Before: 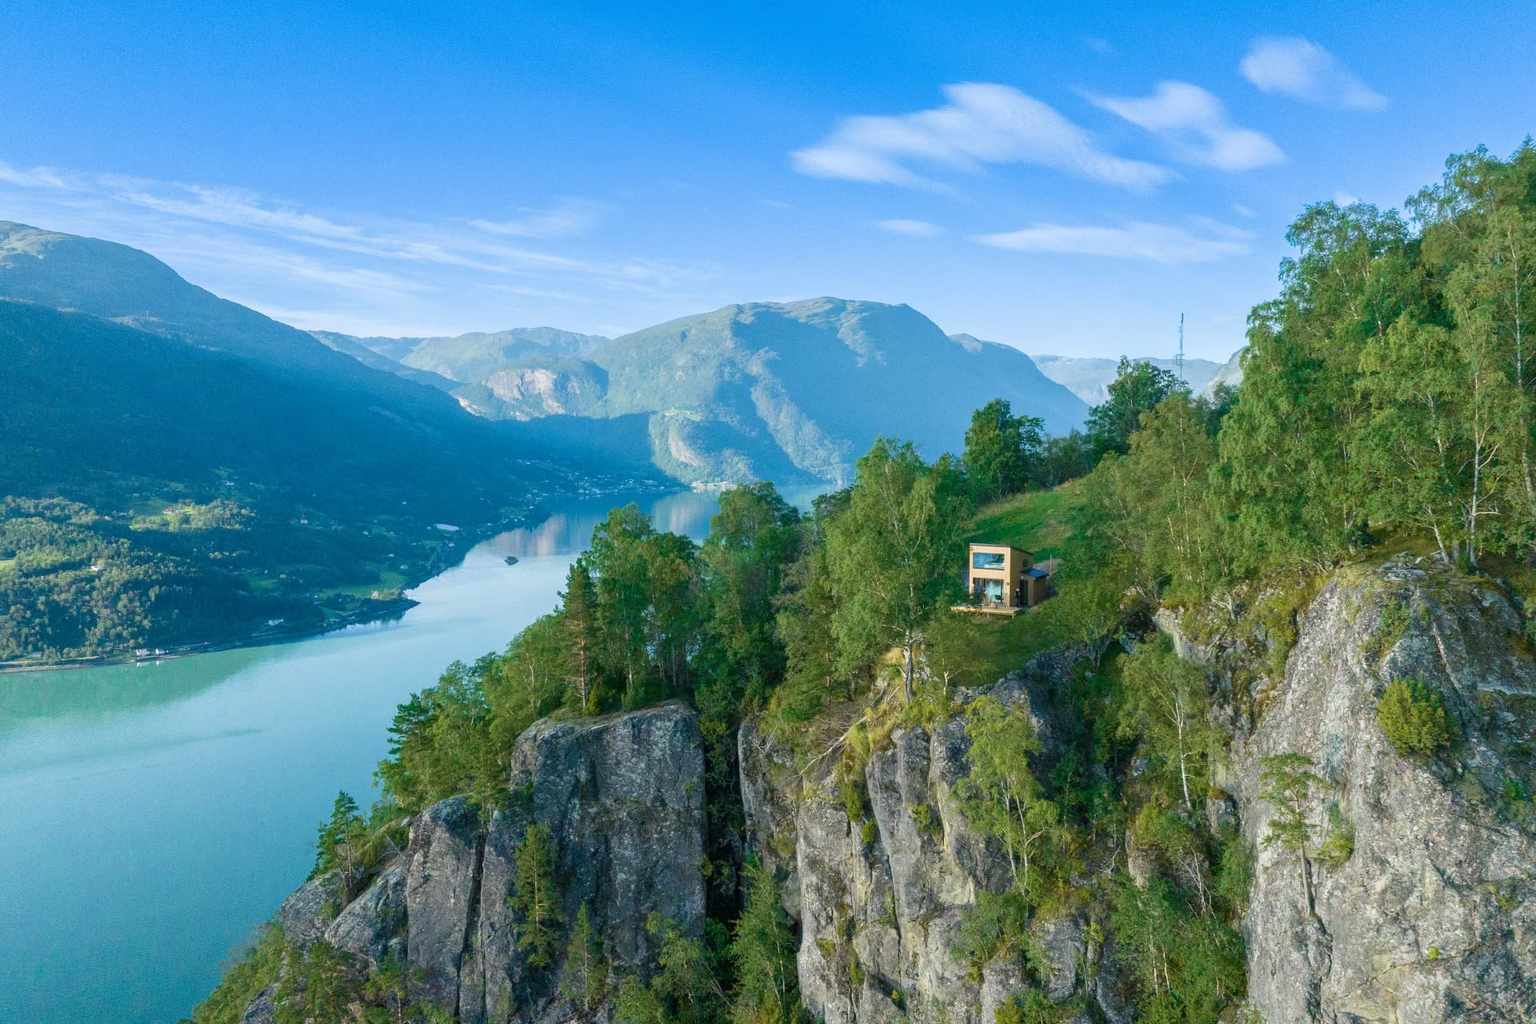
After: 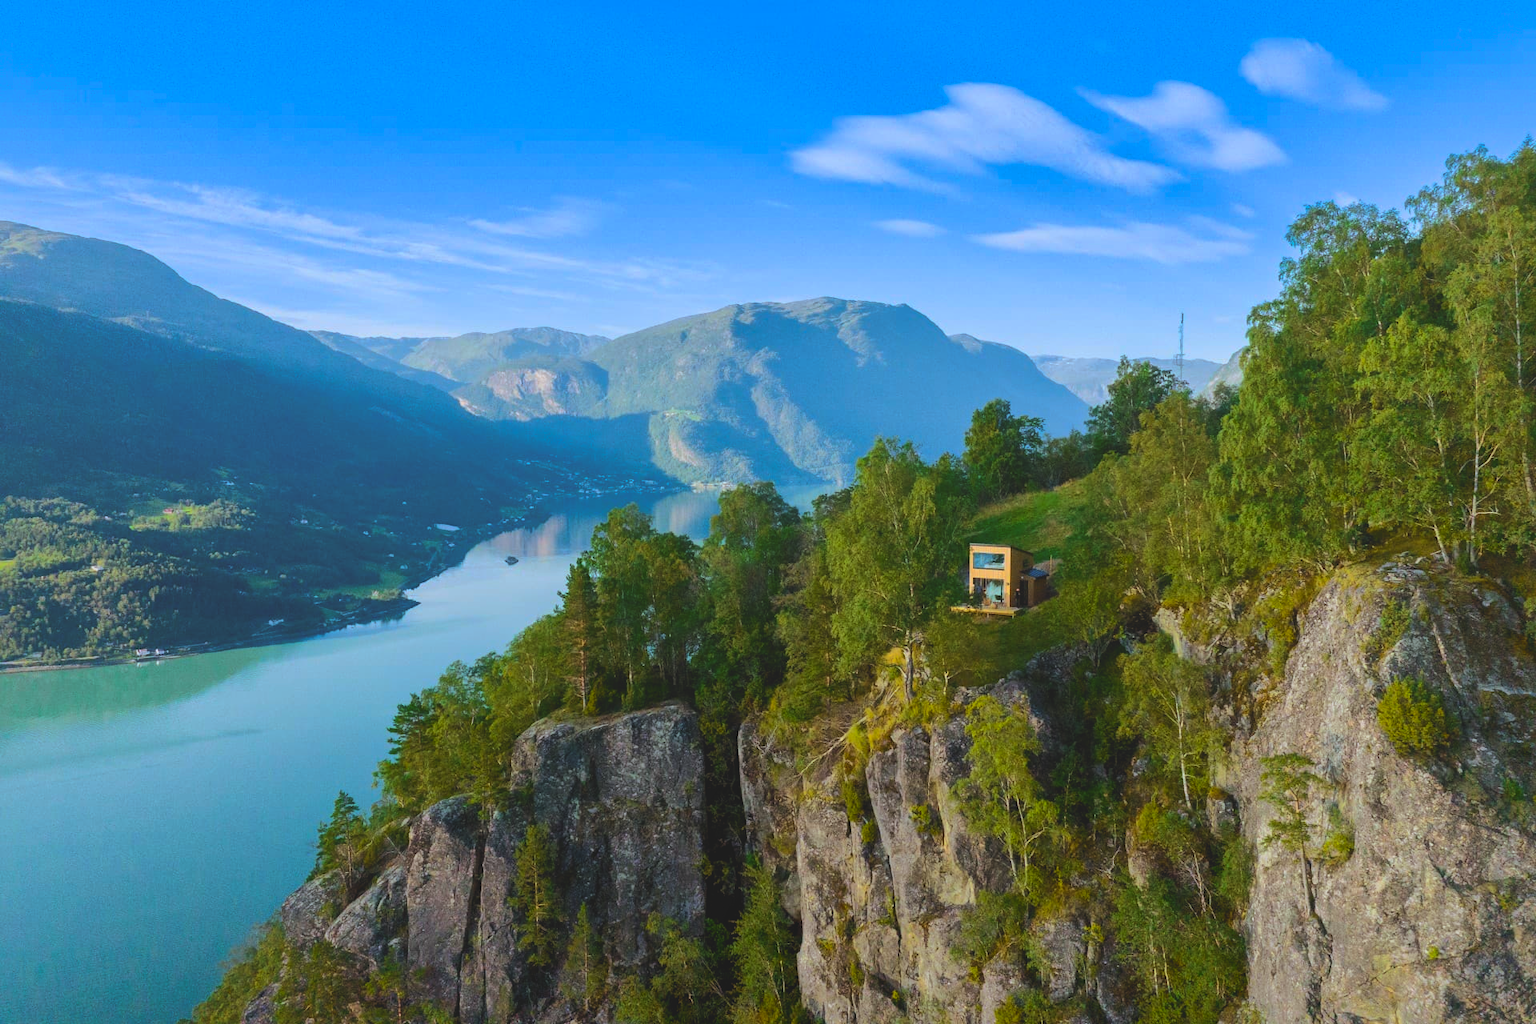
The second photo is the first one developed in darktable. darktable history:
local contrast: detail 69%
rgb levels: mode RGB, independent channels, levels [[0, 0.5, 1], [0, 0.521, 1], [0, 0.536, 1]]
shadows and highlights: shadows 40, highlights -60
contrast brightness saturation: contrast 0.23, brightness 0.1, saturation 0.29
levels: levels [0.029, 0.545, 0.971]
